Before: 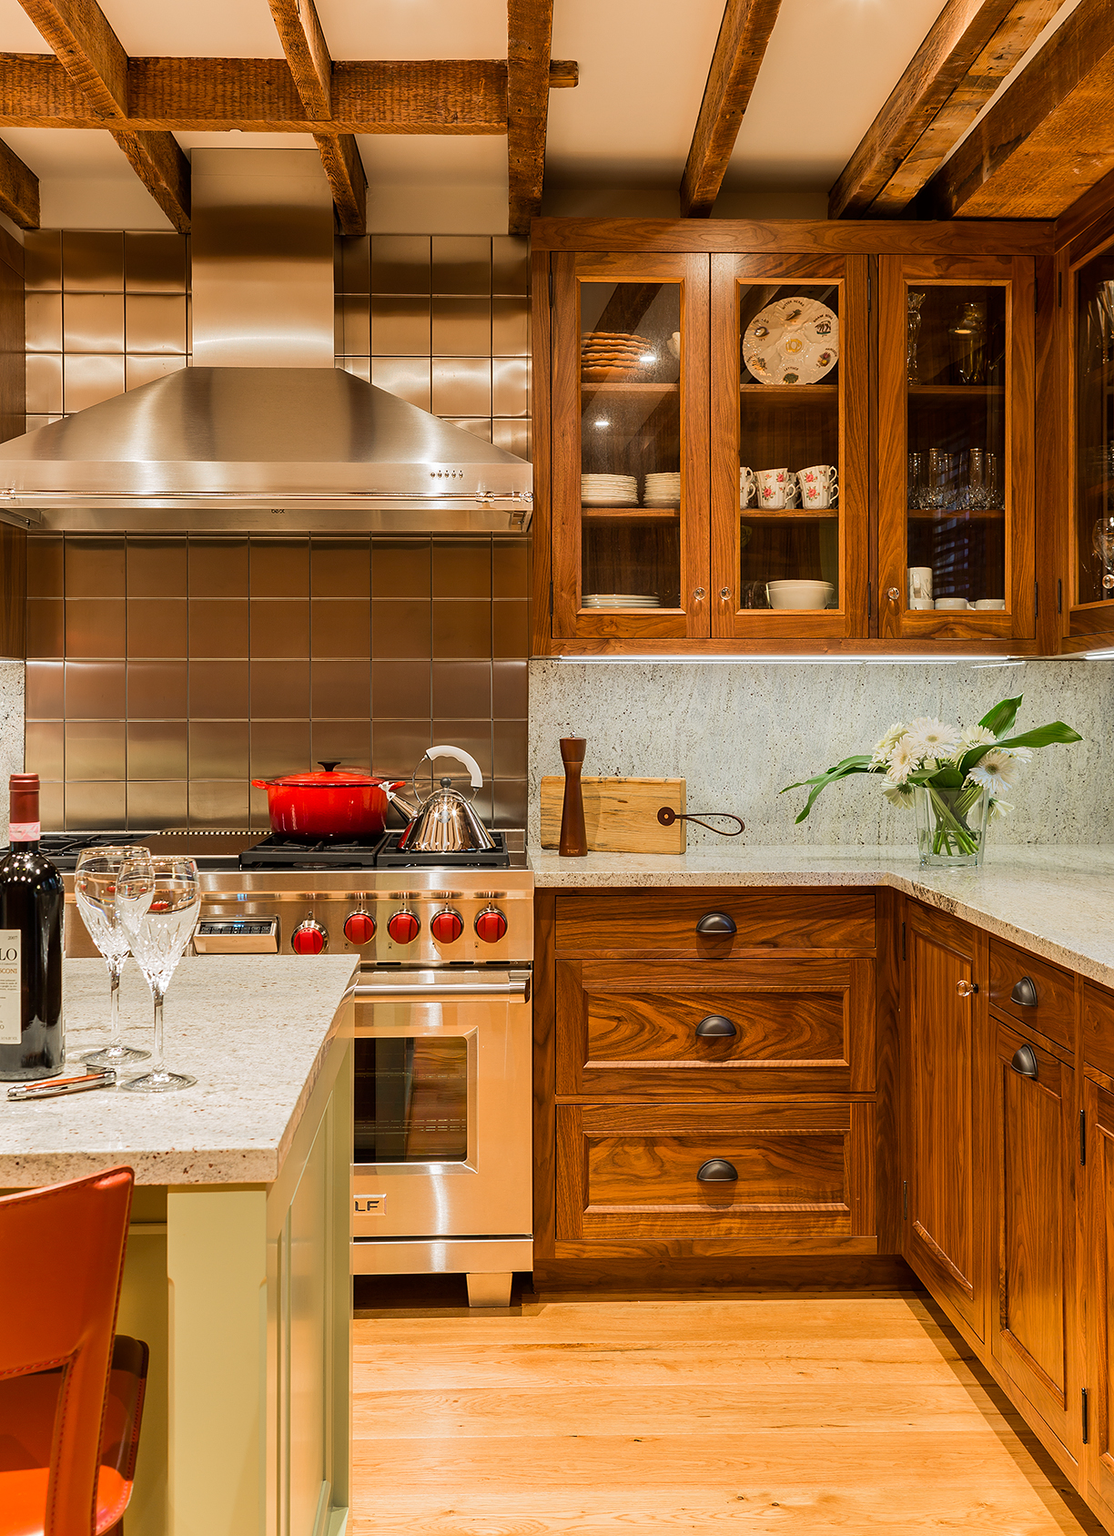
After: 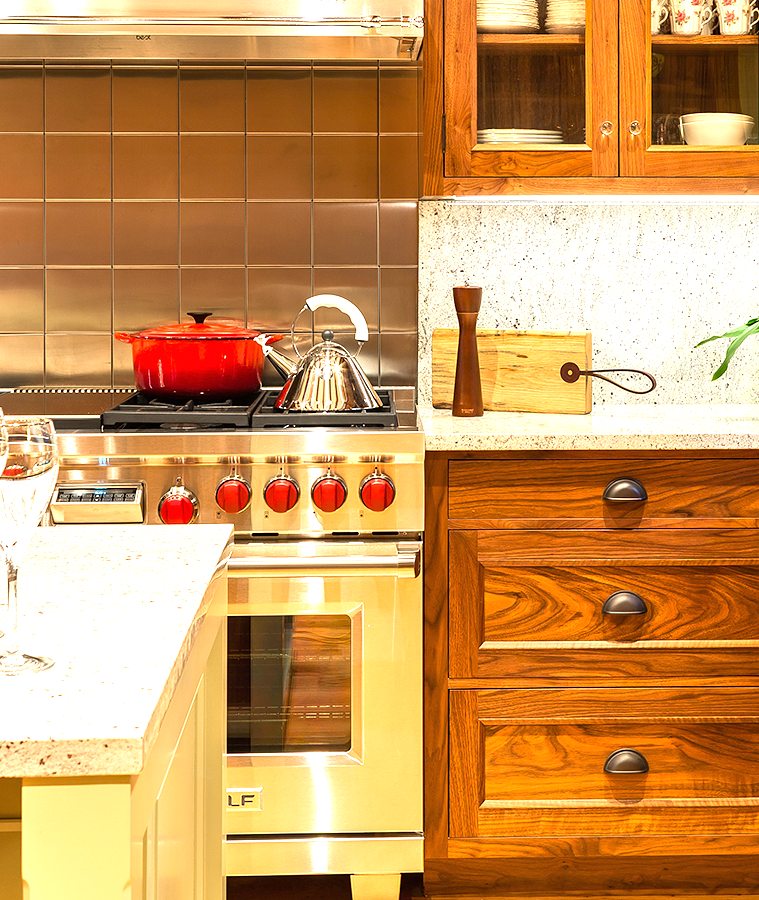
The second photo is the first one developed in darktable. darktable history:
crop: left 13.242%, top 31.101%, right 24.735%, bottom 15.515%
exposure: black level correction 0, exposure 1.2 EV, compensate exposure bias true, compensate highlight preservation false
